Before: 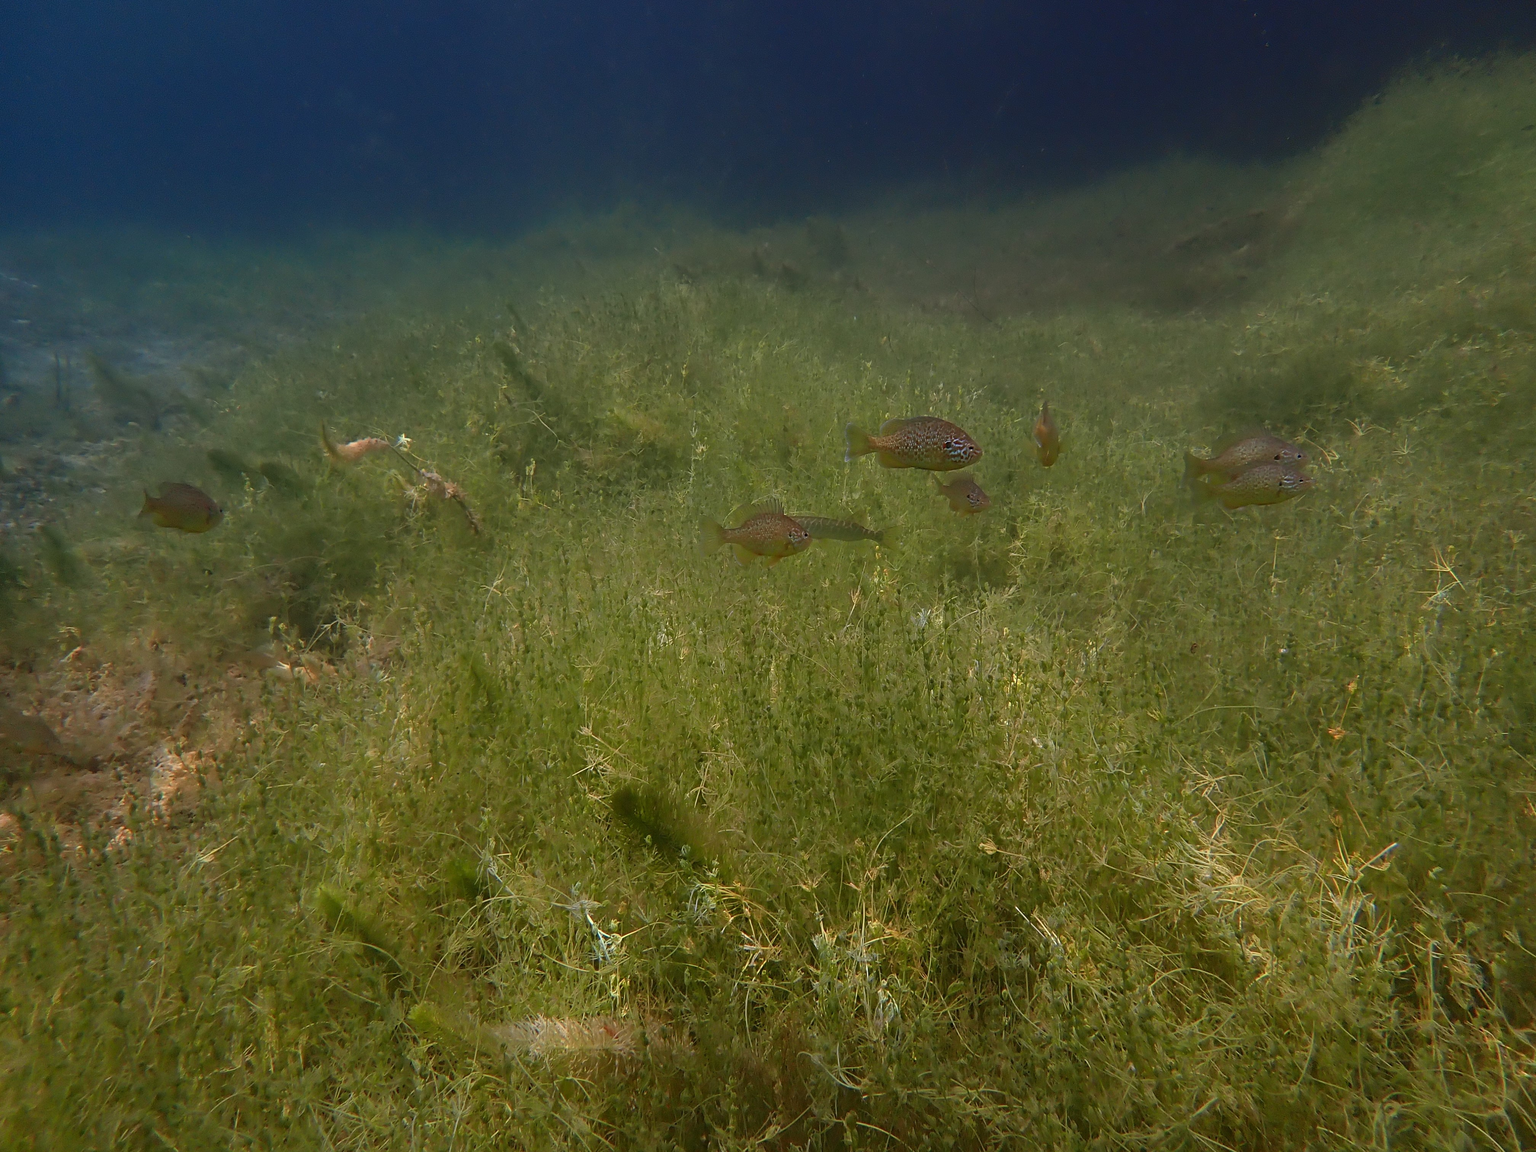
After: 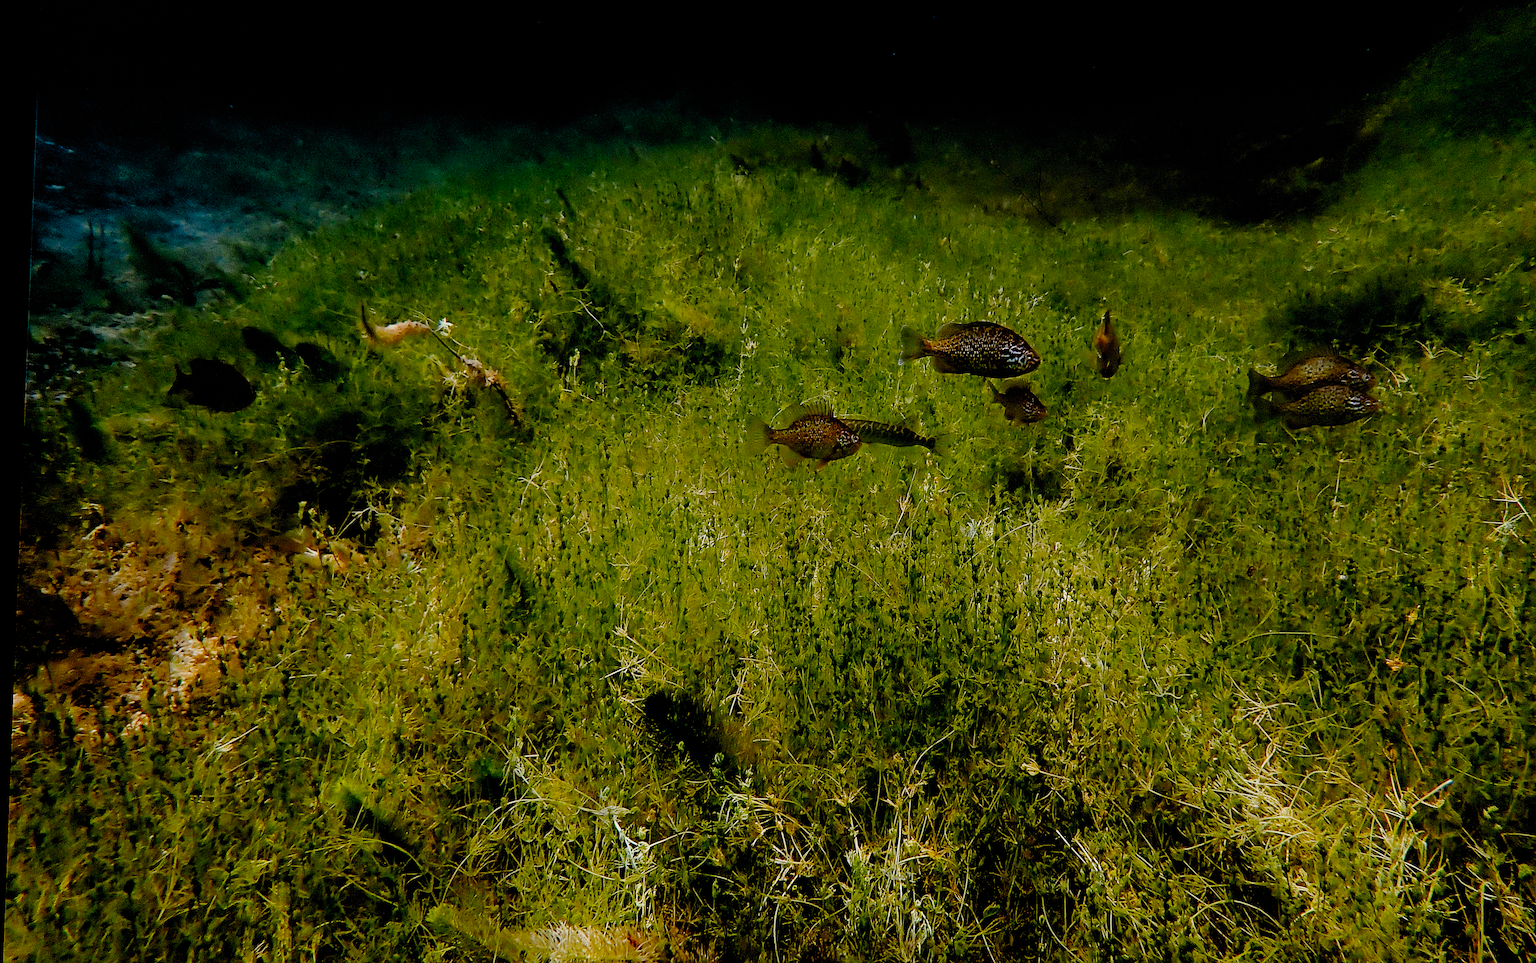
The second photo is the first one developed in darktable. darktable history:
crop and rotate: angle 0.03°, top 11.643%, right 5.651%, bottom 11.189%
exposure: black level correction 0.04, exposure 0.5 EV, compensate highlight preservation false
sharpen: on, module defaults
filmic rgb: black relative exposure -2.85 EV, white relative exposure 4.56 EV, hardness 1.77, contrast 1.25, preserve chrominance no, color science v5 (2021)
contrast brightness saturation: contrast 0.07
rotate and perspective: rotation 2.27°, automatic cropping off
